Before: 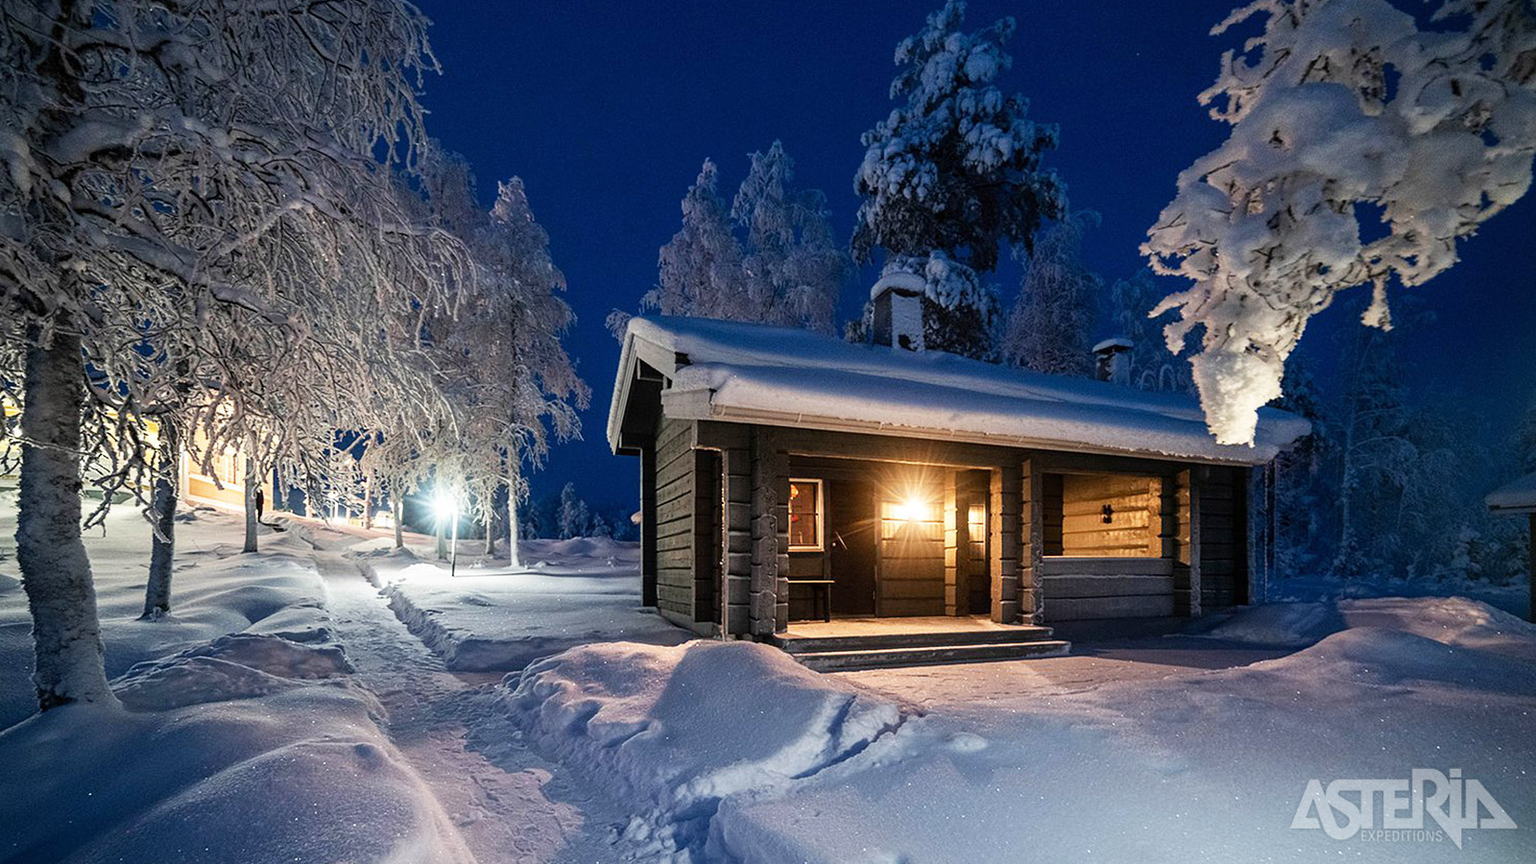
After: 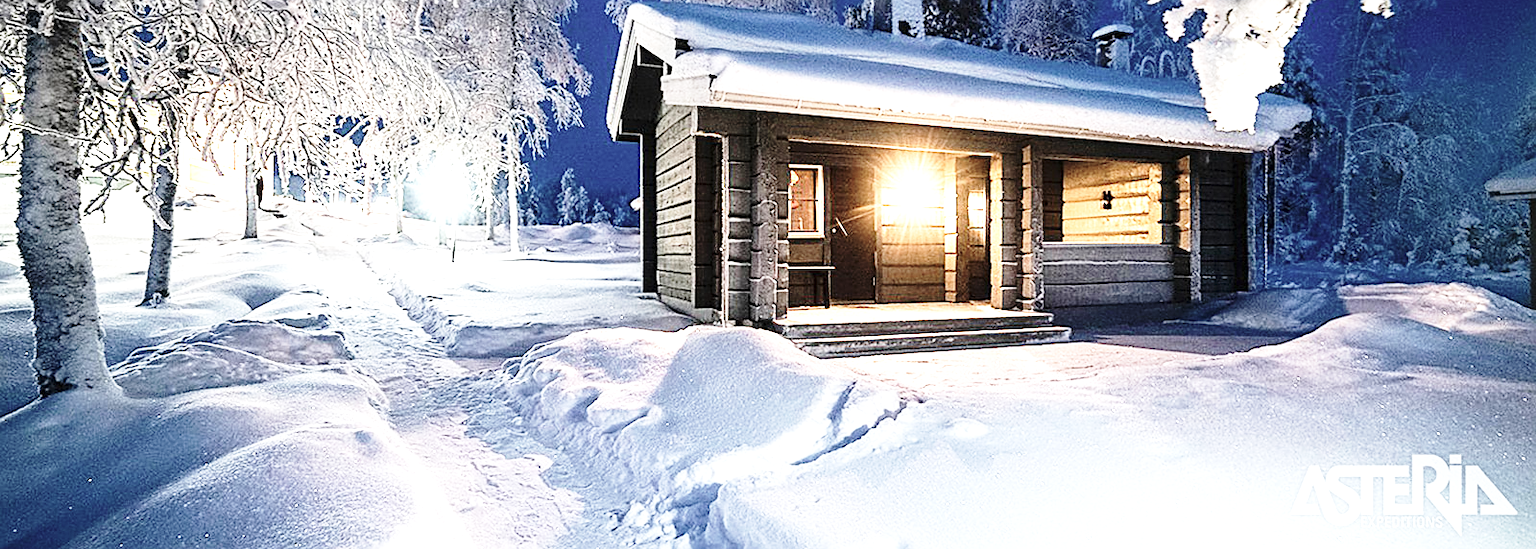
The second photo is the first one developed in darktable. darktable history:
sharpen: on, module defaults
base curve: curves: ch0 [(0, 0) (0.028, 0.03) (0.121, 0.232) (0.46, 0.748) (0.859, 0.968) (1, 1)], preserve colors none
exposure: black level correction 0, exposure 1.4 EV, compensate highlight preservation false
crop and rotate: top 36.435%
contrast brightness saturation: contrast 0.1, saturation -0.36
